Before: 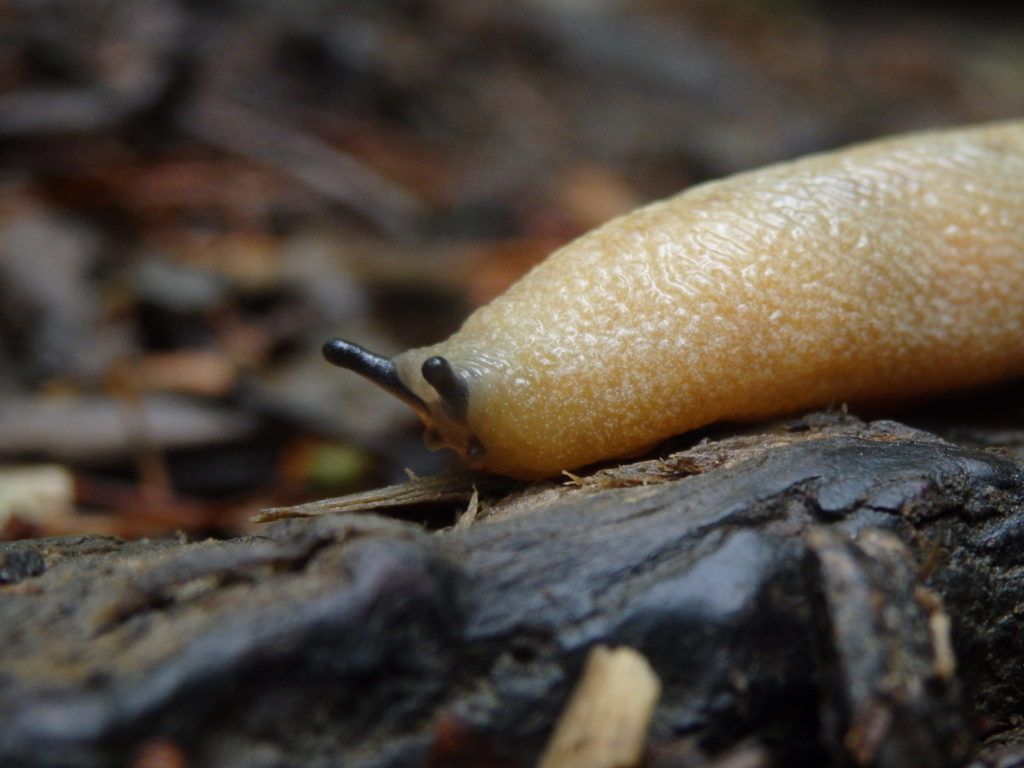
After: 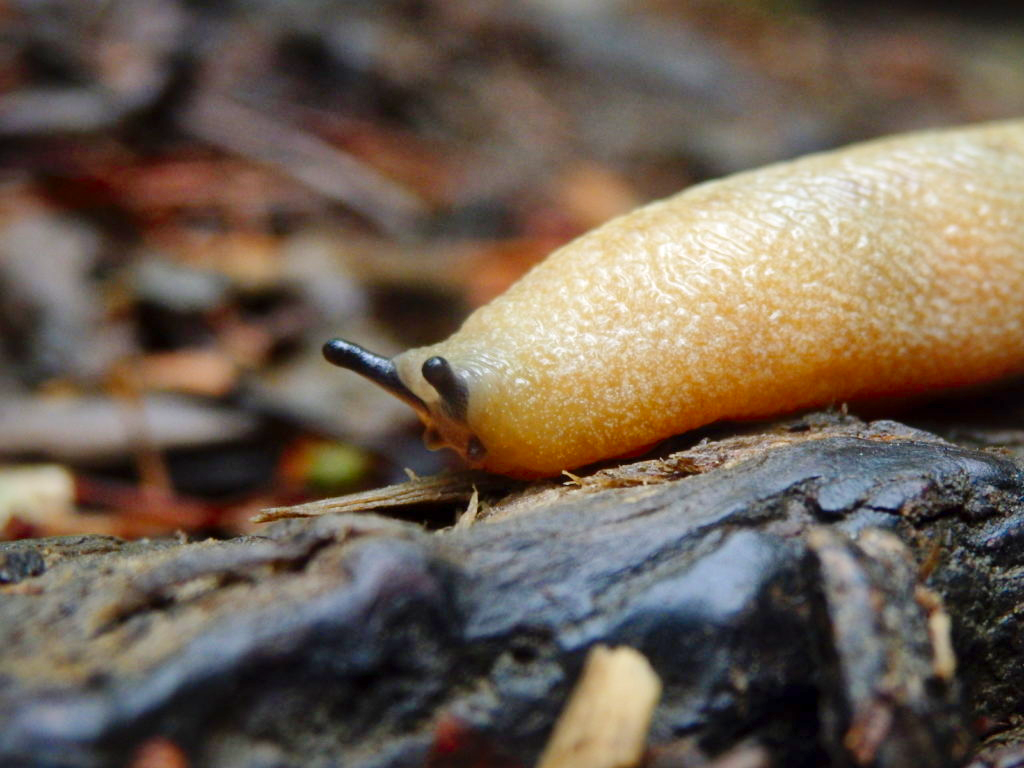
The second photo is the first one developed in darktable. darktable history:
tone curve: curves: ch0 [(0, 0) (0.087, 0.054) (0.281, 0.245) (0.532, 0.514) (0.835, 0.818) (0.994, 0.955)]; ch1 [(0, 0) (0.27, 0.195) (0.406, 0.435) (0.452, 0.474) (0.495, 0.5) (0.514, 0.508) (0.537, 0.556) (0.654, 0.689) (1, 1)]; ch2 [(0, 0) (0.269, 0.299) (0.459, 0.441) (0.498, 0.499) (0.523, 0.52) (0.551, 0.549) (0.633, 0.625) (0.659, 0.681) (0.718, 0.764) (1, 1)], preserve colors none
levels: levels [0, 0.397, 0.955]
local contrast: mode bilateral grid, contrast 20, coarseness 50, detail 141%, midtone range 0.2
